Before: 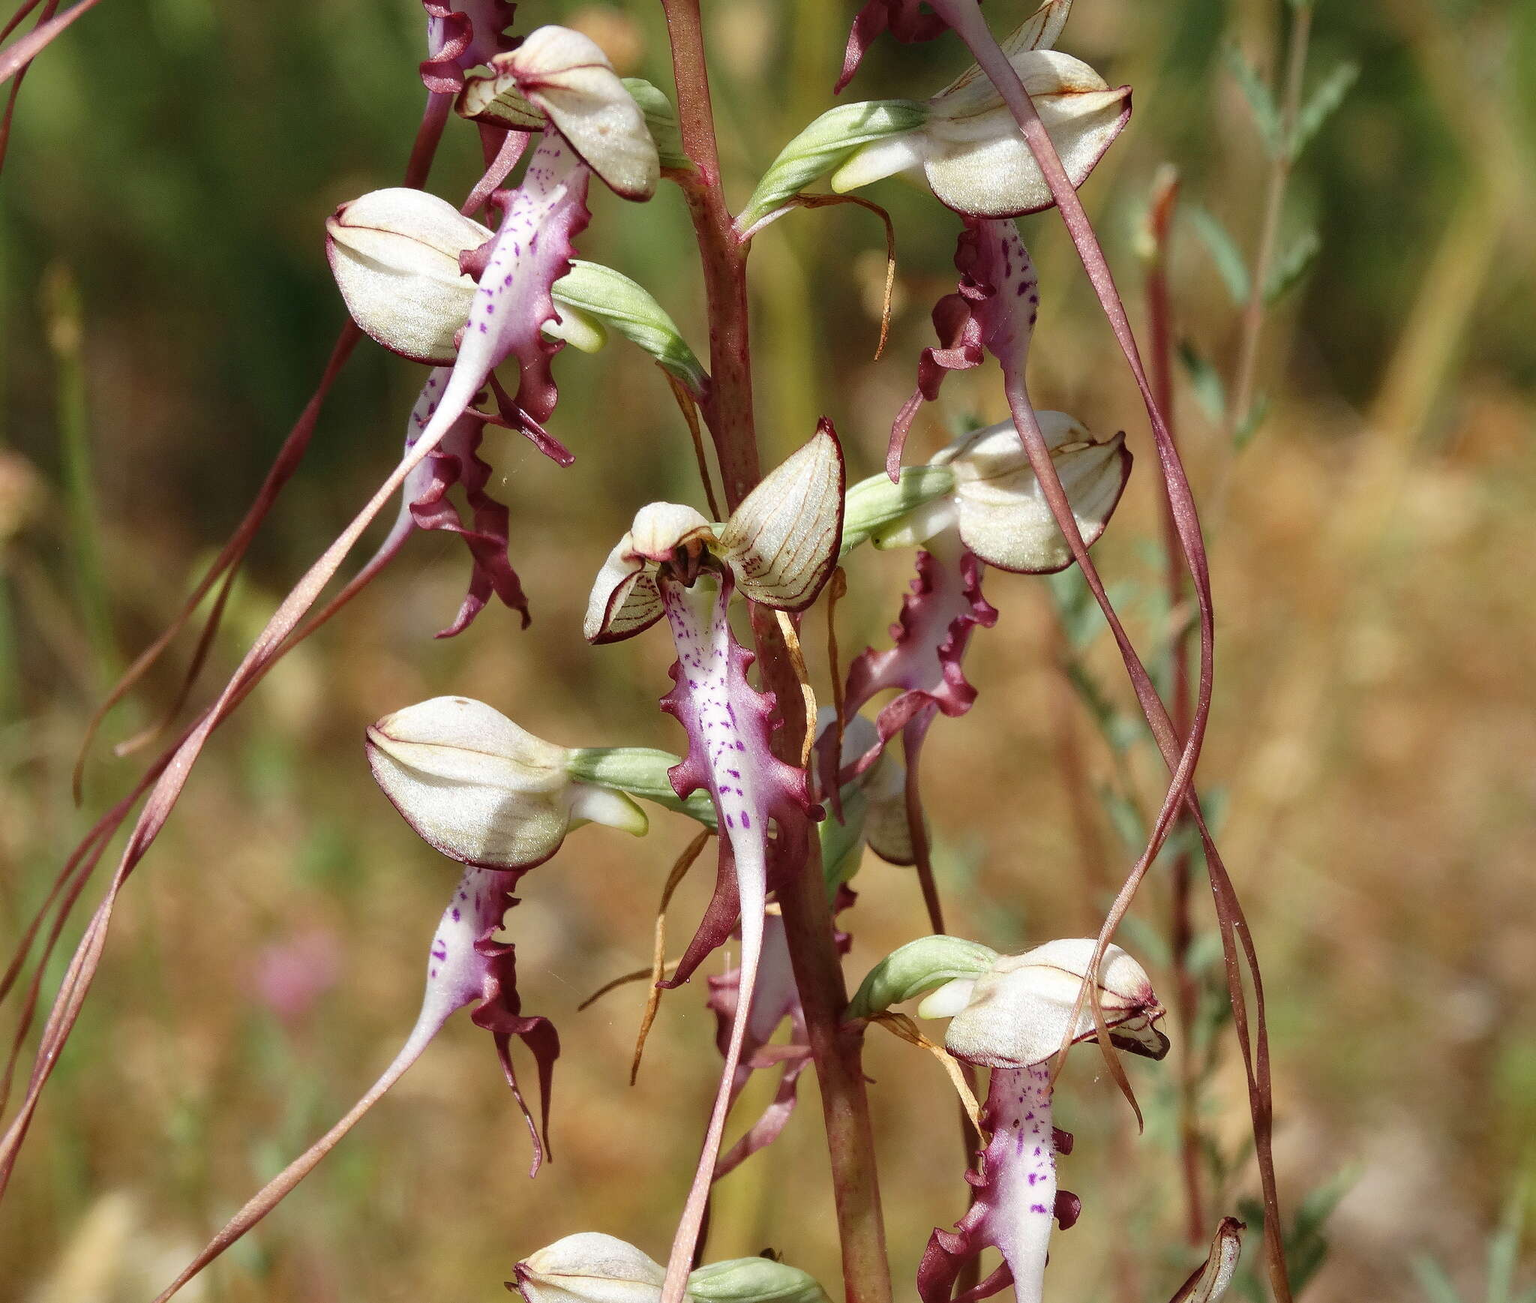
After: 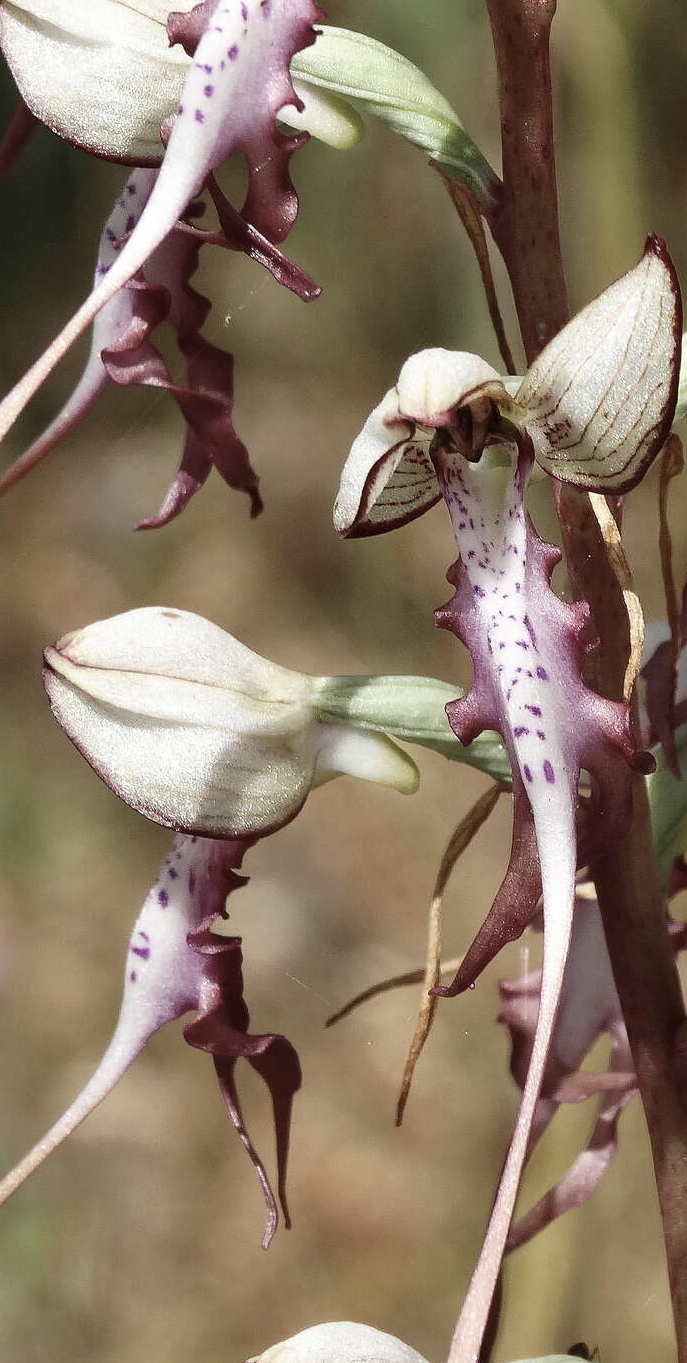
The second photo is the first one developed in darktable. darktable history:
crop and rotate: left 21.77%, top 18.528%, right 44.676%, bottom 2.997%
contrast brightness saturation: contrast 0.1, saturation -0.36
